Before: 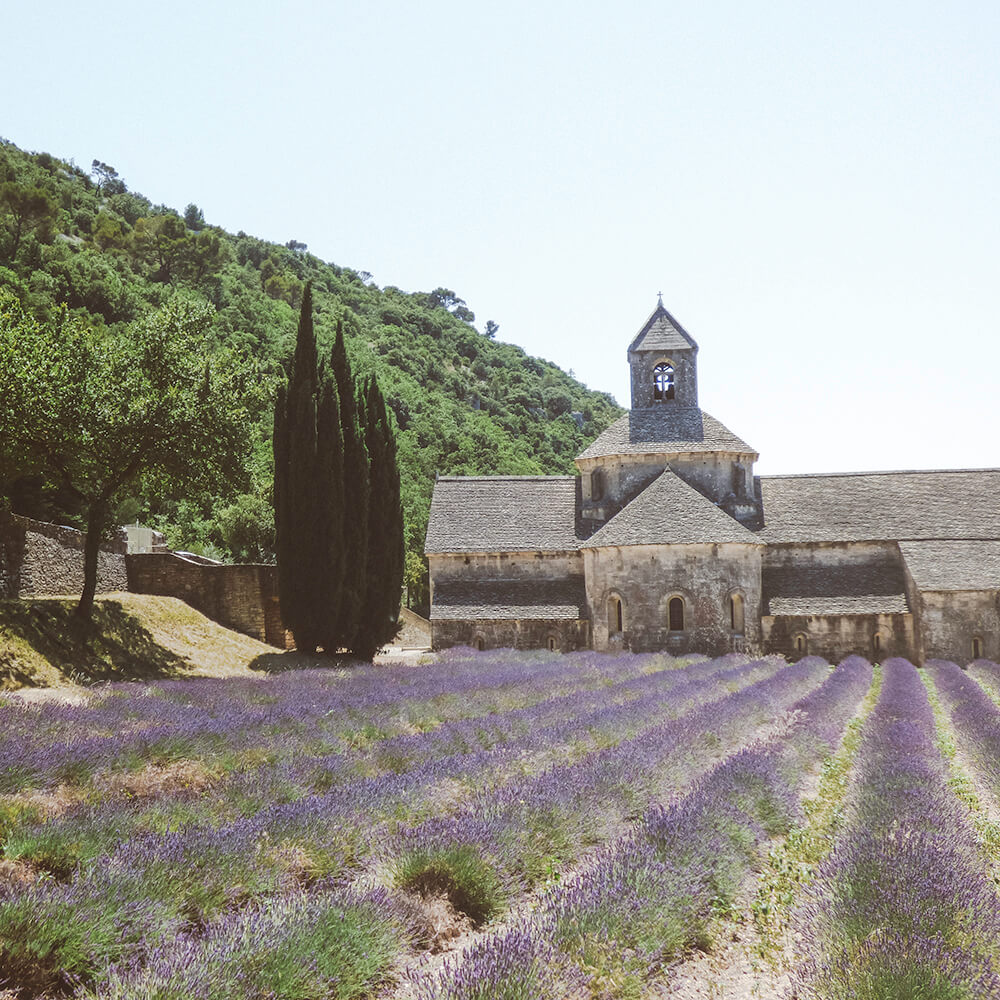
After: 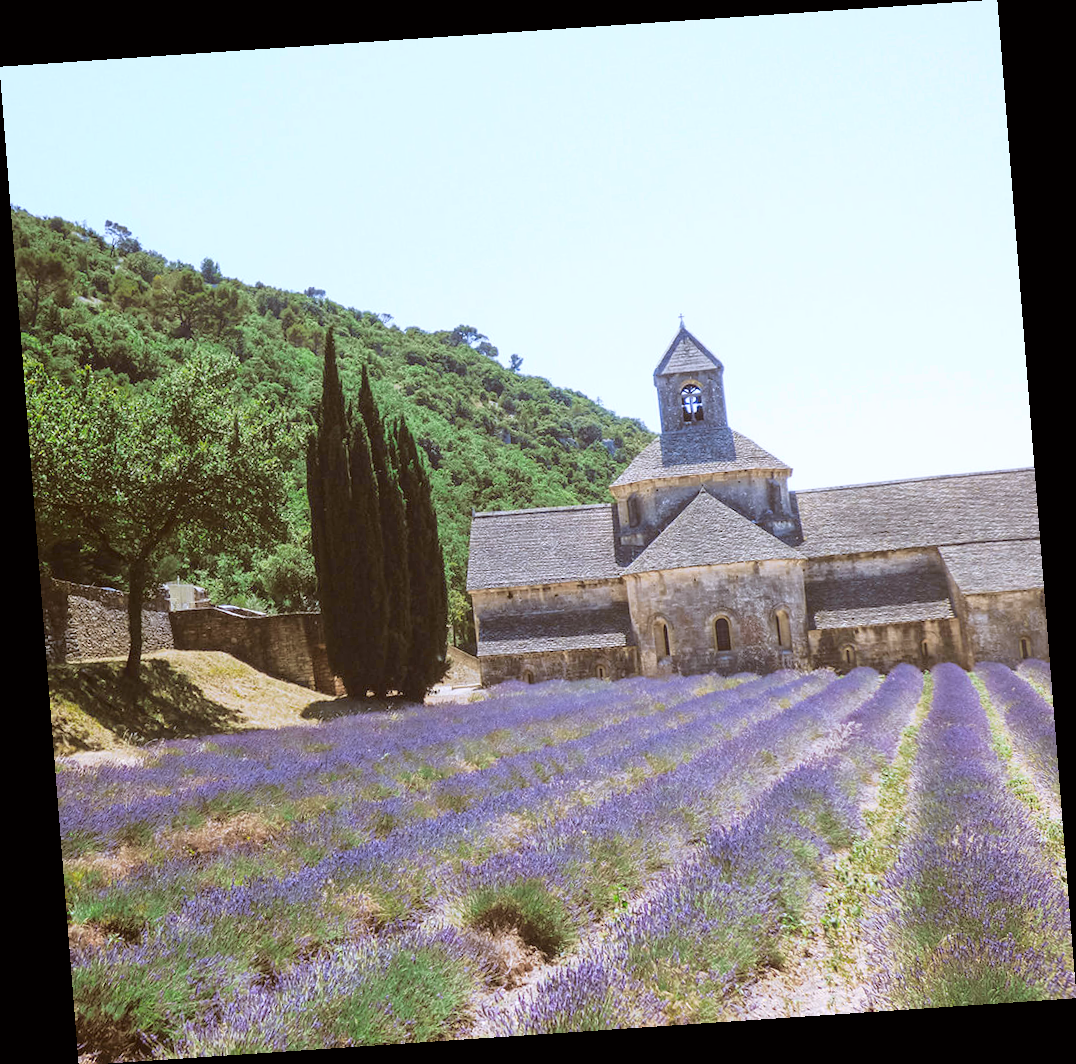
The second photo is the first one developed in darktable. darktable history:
color calibration: illuminant as shot in camera, x 0.358, y 0.373, temperature 4628.91 K
tone curve: curves: ch0 [(0.024, 0) (0.075, 0.034) (0.145, 0.098) (0.257, 0.259) (0.408, 0.45) (0.611, 0.64) (0.81, 0.857) (1, 1)]; ch1 [(0, 0) (0.287, 0.198) (0.501, 0.506) (0.56, 0.57) (0.712, 0.777) (0.976, 0.992)]; ch2 [(0, 0) (0.5, 0.5) (0.523, 0.552) (0.59, 0.603) (0.681, 0.754) (1, 1)], color space Lab, independent channels, preserve colors none
rotate and perspective: rotation -4.2°, shear 0.006, automatic cropping off
